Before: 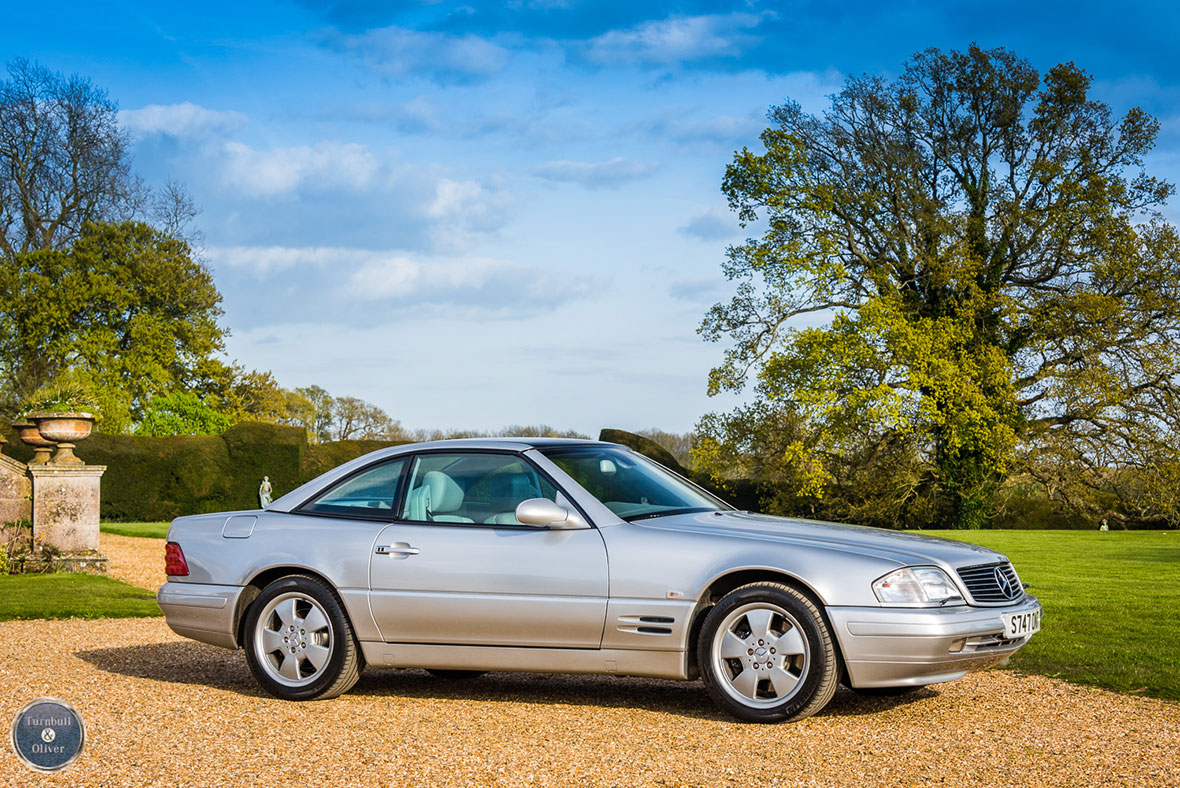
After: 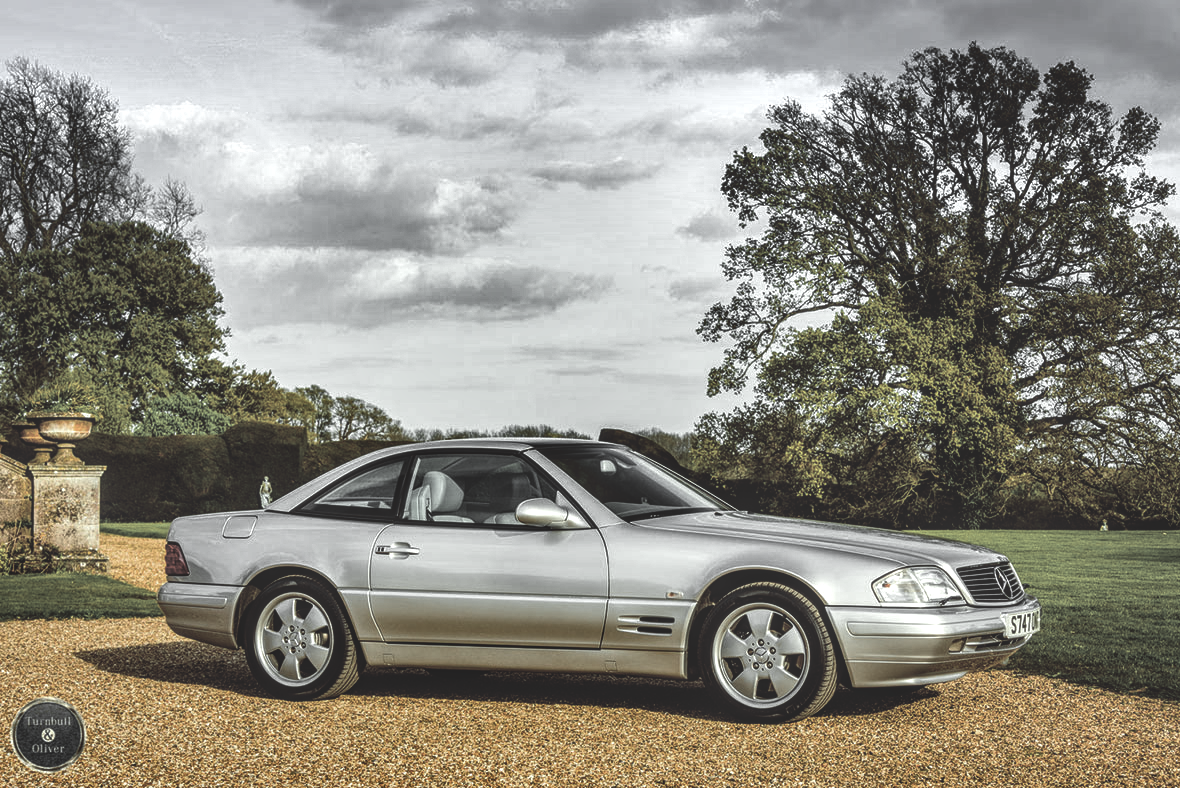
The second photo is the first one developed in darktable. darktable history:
basic adjustments: black level correction 0.012, exposure 0.29 EV, middle gray 17.31%, brightness -0.01, saturation 0.33, vibrance -0.21
local contrast: highlights 61%, detail 143%, midtone range 0.428
color zones: curves: ch0 [(0, 0.613) (0.01, 0.613) (0.245, 0.448) (0.498, 0.529) (0.642, 0.665) (0.879, 0.777) (0.99, 0.613)]; ch1 [(0, 0.035) (0.121, 0.189) (0.259, 0.197) (0.415, 0.061) (0.589, 0.022) (0.732, 0.022) (0.857, 0.026) (0.991, 0.053)]
rgb curve: curves: ch0 [(0, 0.186) (0.314, 0.284) (0.775, 0.708) (1, 1)], compensate middle gray true, preserve colors none
shadows and highlights: shadows 20.91, highlights -82.73, soften with gaussian
white balance: red 1.011, blue 0.982
color balance: lift [1, 1.015, 0.987, 0.985], gamma [1, 0.959, 1.042, 0.958], gain [0.927, 0.938, 1.072, 0.928], contrast 1.5%
